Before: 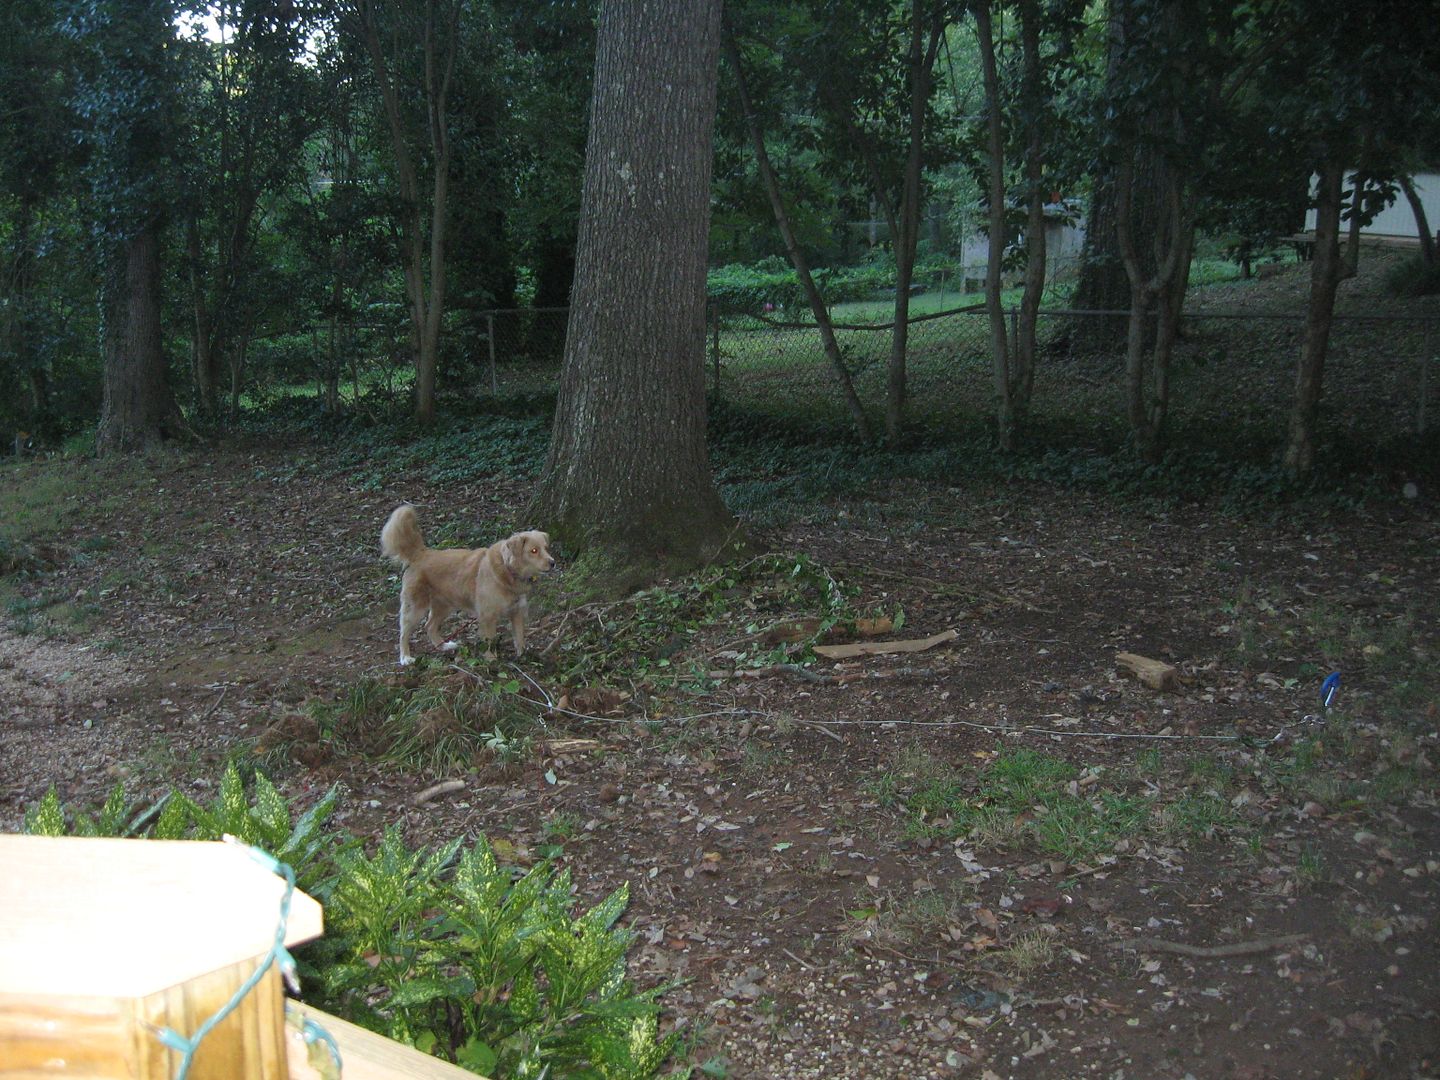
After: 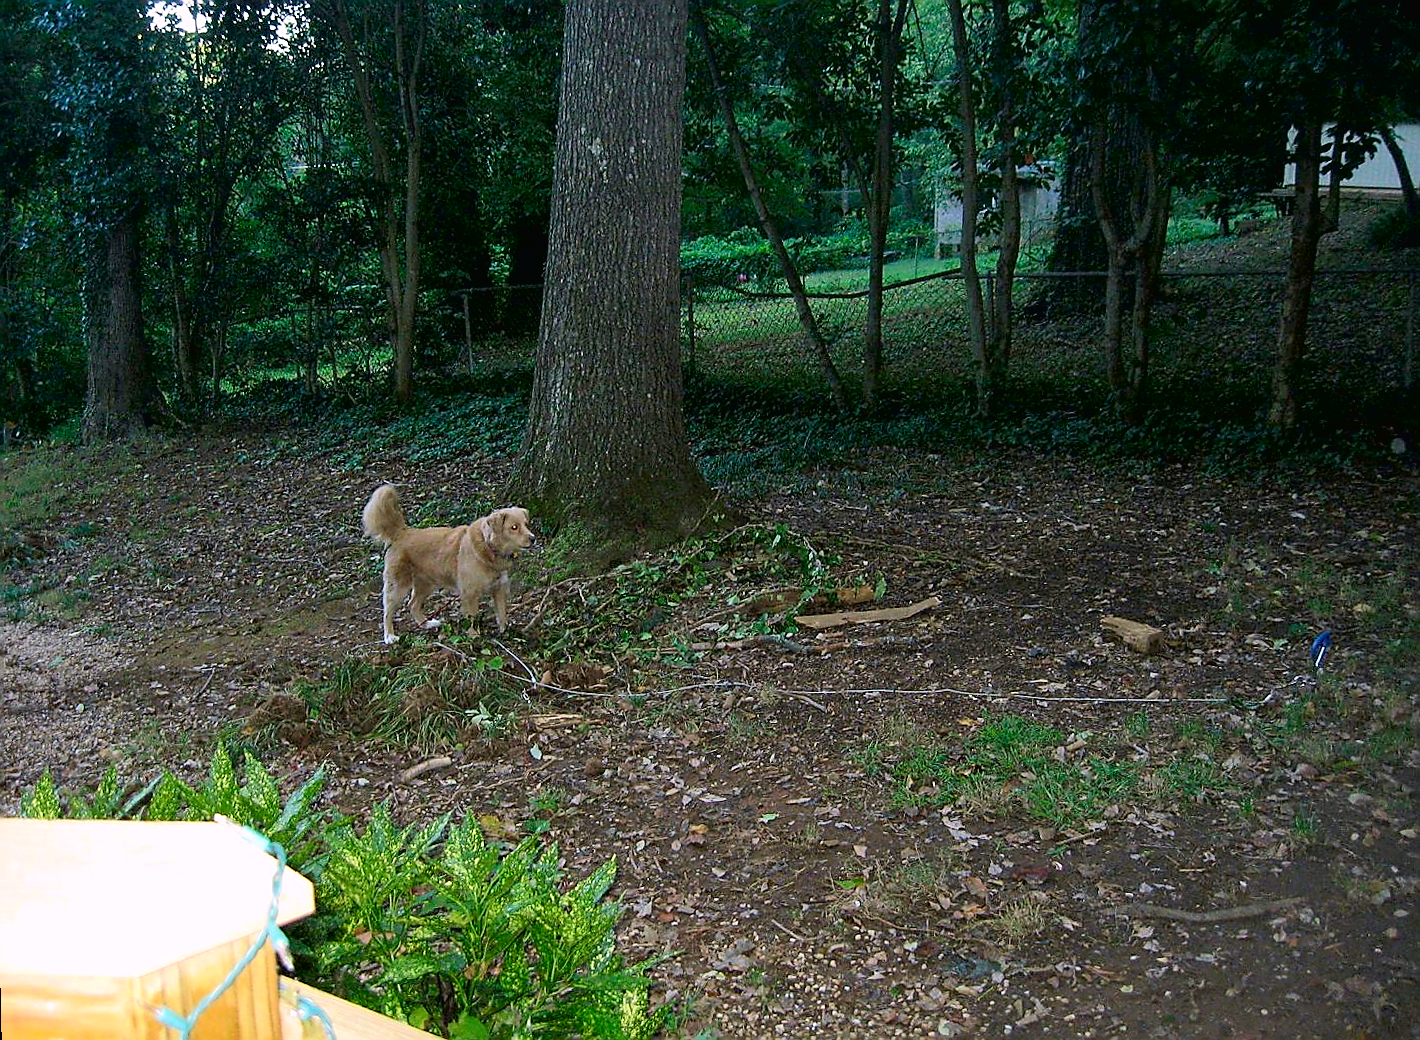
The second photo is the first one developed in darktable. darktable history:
tone curve: curves: ch0 [(0, 0.013) (0.054, 0.018) (0.205, 0.191) (0.289, 0.292) (0.39, 0.424) (0.493, 0.551) (0.666, 0.743) (0.795, 0.841) (1, 0.998)]; ch1 [(0, 0) (0.385, 0.343) (0.439, 0.415) (0.494, 0.495) (0.501, 0.501) (0.51, 0.509) (0.548, 0.554) (0.586, 0.601) (0.66, 0.687) (0.783, 0.804) (1, 1)]; ch2 [(0, 0) (0.304, 0.31) (0.403, 0.399) (0.441, 0.428) (0.47, 0.469) (0.498, 0.496) (0.524, 0.538) (0.566, 0.579) (0.633, 0.665) (0.7, 0.711) (1, 1)], color space Lab, independent channels, preserve colors none
rotate and perspective: rotation -1.32°, lens shift (horizontal) -0.031, crop left 0.015, crop right 0.985, crop top 0.047, crop bottom 0.982
color balance rgb: shadows lift › chroma 2%, shadows lift › hue 217.2°, power › chroma 0.25%, power › hue 60°, highlights gain › chroma 1.5%, highlights gain › hue 309.6°, global offset › luminance -0.5%, perceptual saturation grading › global saturation 15%, global vibrance 20%
sharpen: radius 1.4, amount 1.25, threshold 0.7
